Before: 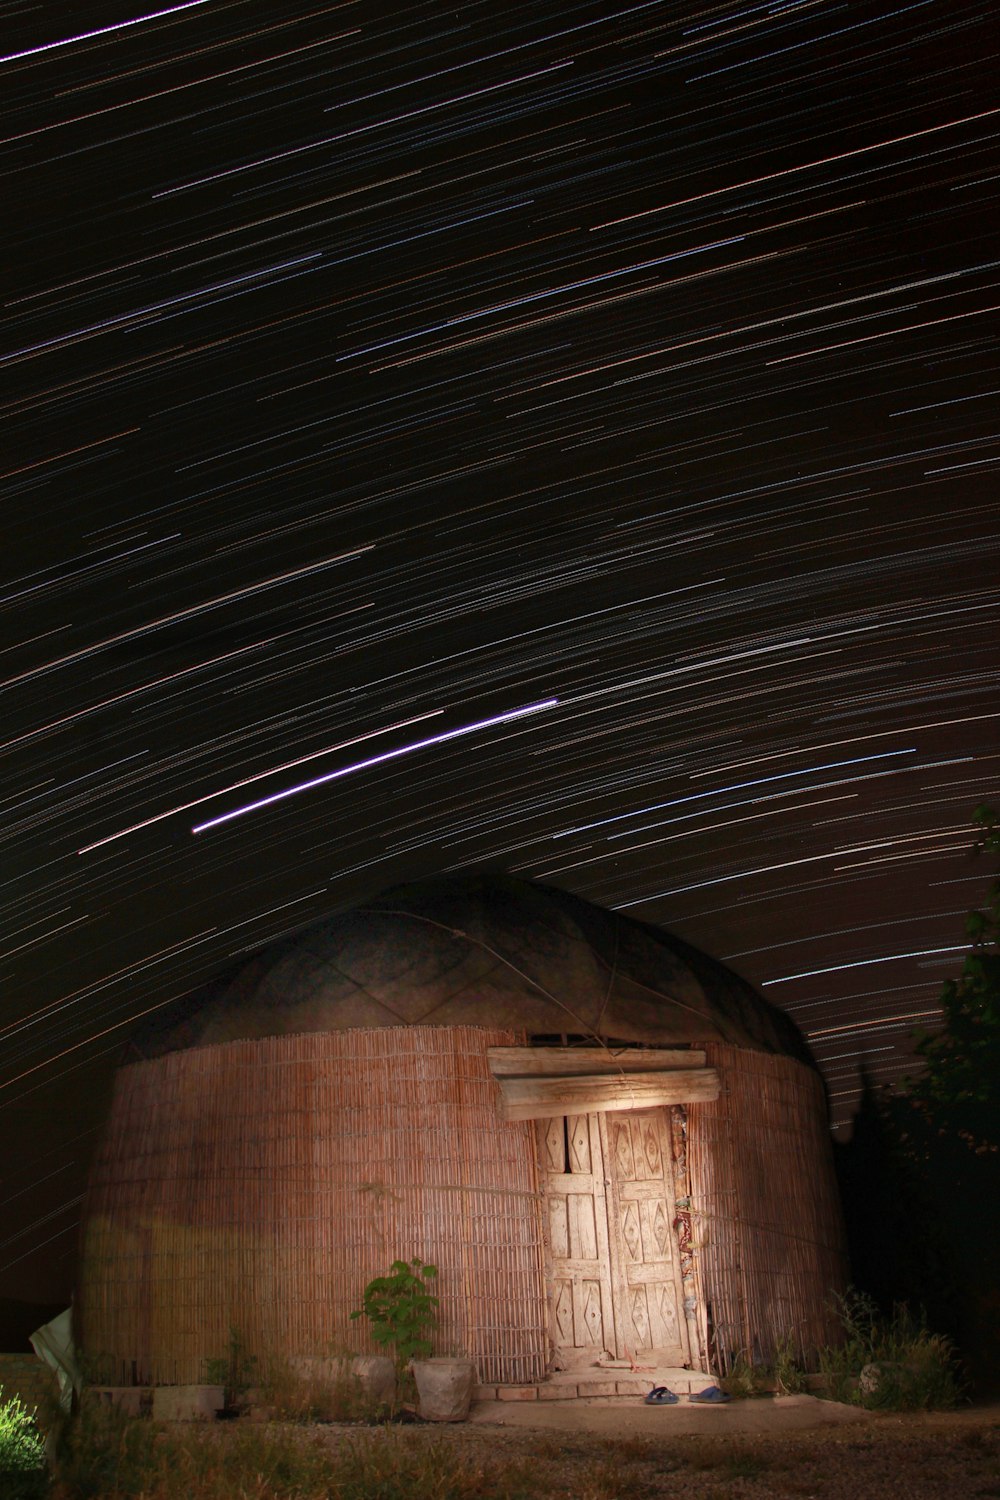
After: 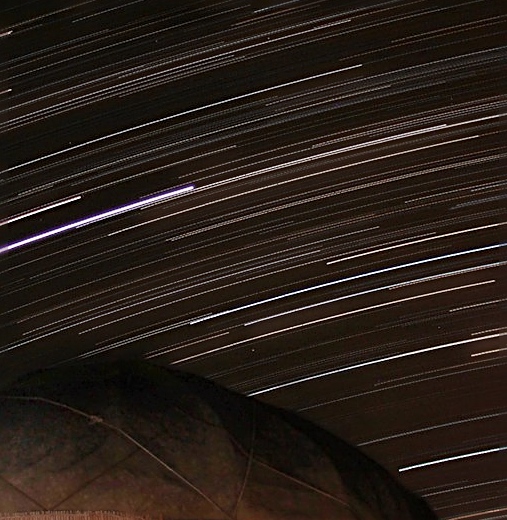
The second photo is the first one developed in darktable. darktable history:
crop: left 36.319%, top 34.289%, right 12.953%, bottom 31.039%
haze removal: strength -0.109, adaptive false
shadows and highlights: radius 91.13, shadows -13.78, white point adjustment 0.241, highlights 32.15, compress 48.58%, soften with gaussian
sharpen: radius 2.84, amount 0.715
